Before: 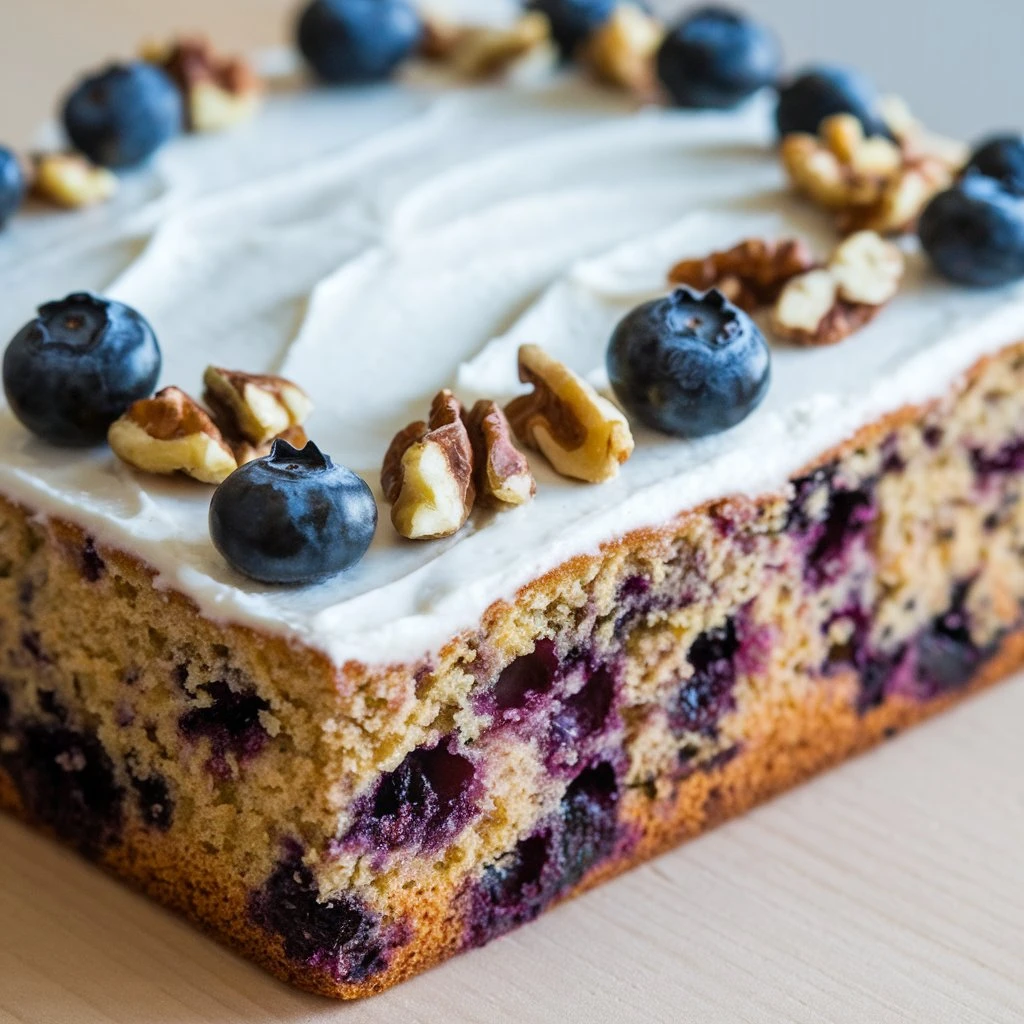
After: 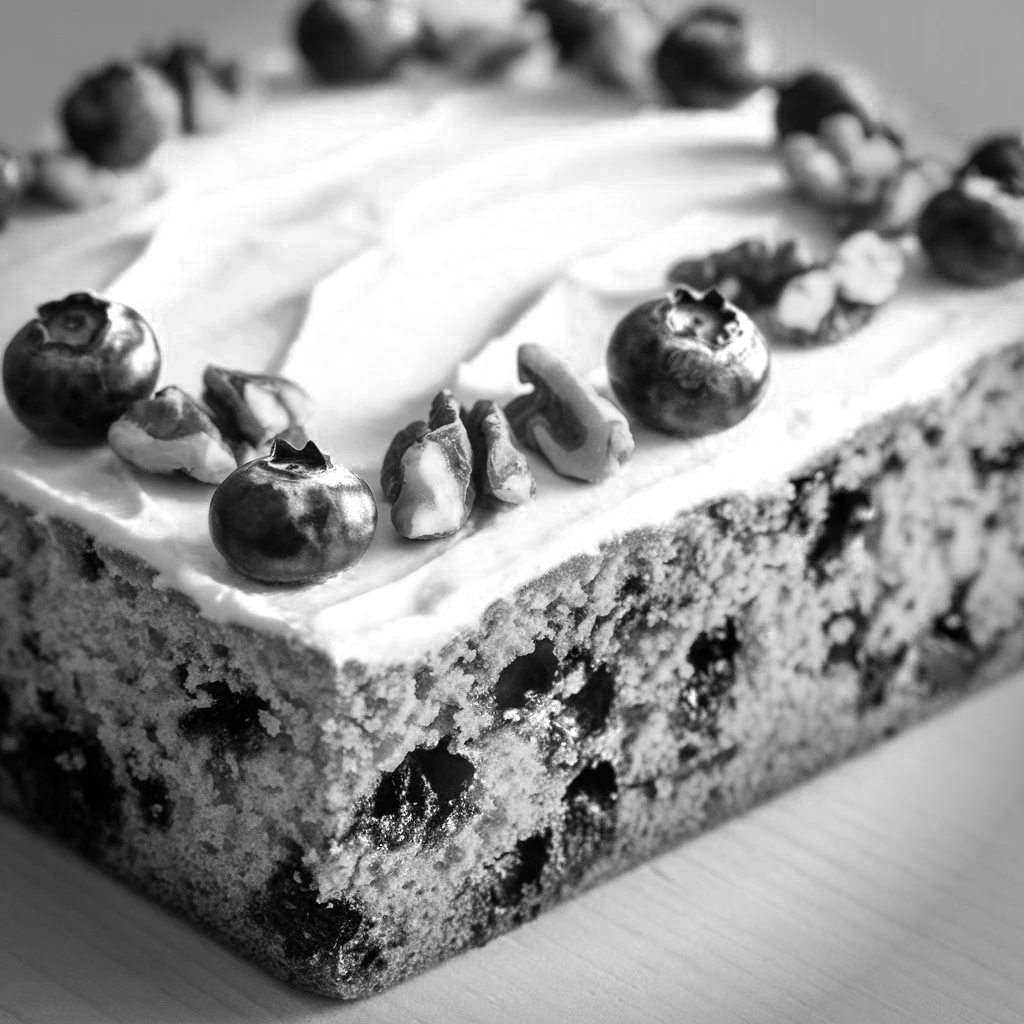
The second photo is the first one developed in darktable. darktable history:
vignetting: fall-off start 88.18%, fall-off radius 25.2%
contrast brightness saturation: contrast 0.098, brightness 0.032, saturation 0.087
color zones: curves: ch0 [(0, 0.613) (0.01, 0.613) (0.245, 0.448) (0.498, 0.529) (0.642, 0.665) (0.879, 0.777) (0.99, 0.613)]; ch1 [(0, 0) (0.143, 0) (0.286, 0) (0.429, 0) (0.571, 0) (0.714, 0) (0.857, 0)], mix 27.3%
